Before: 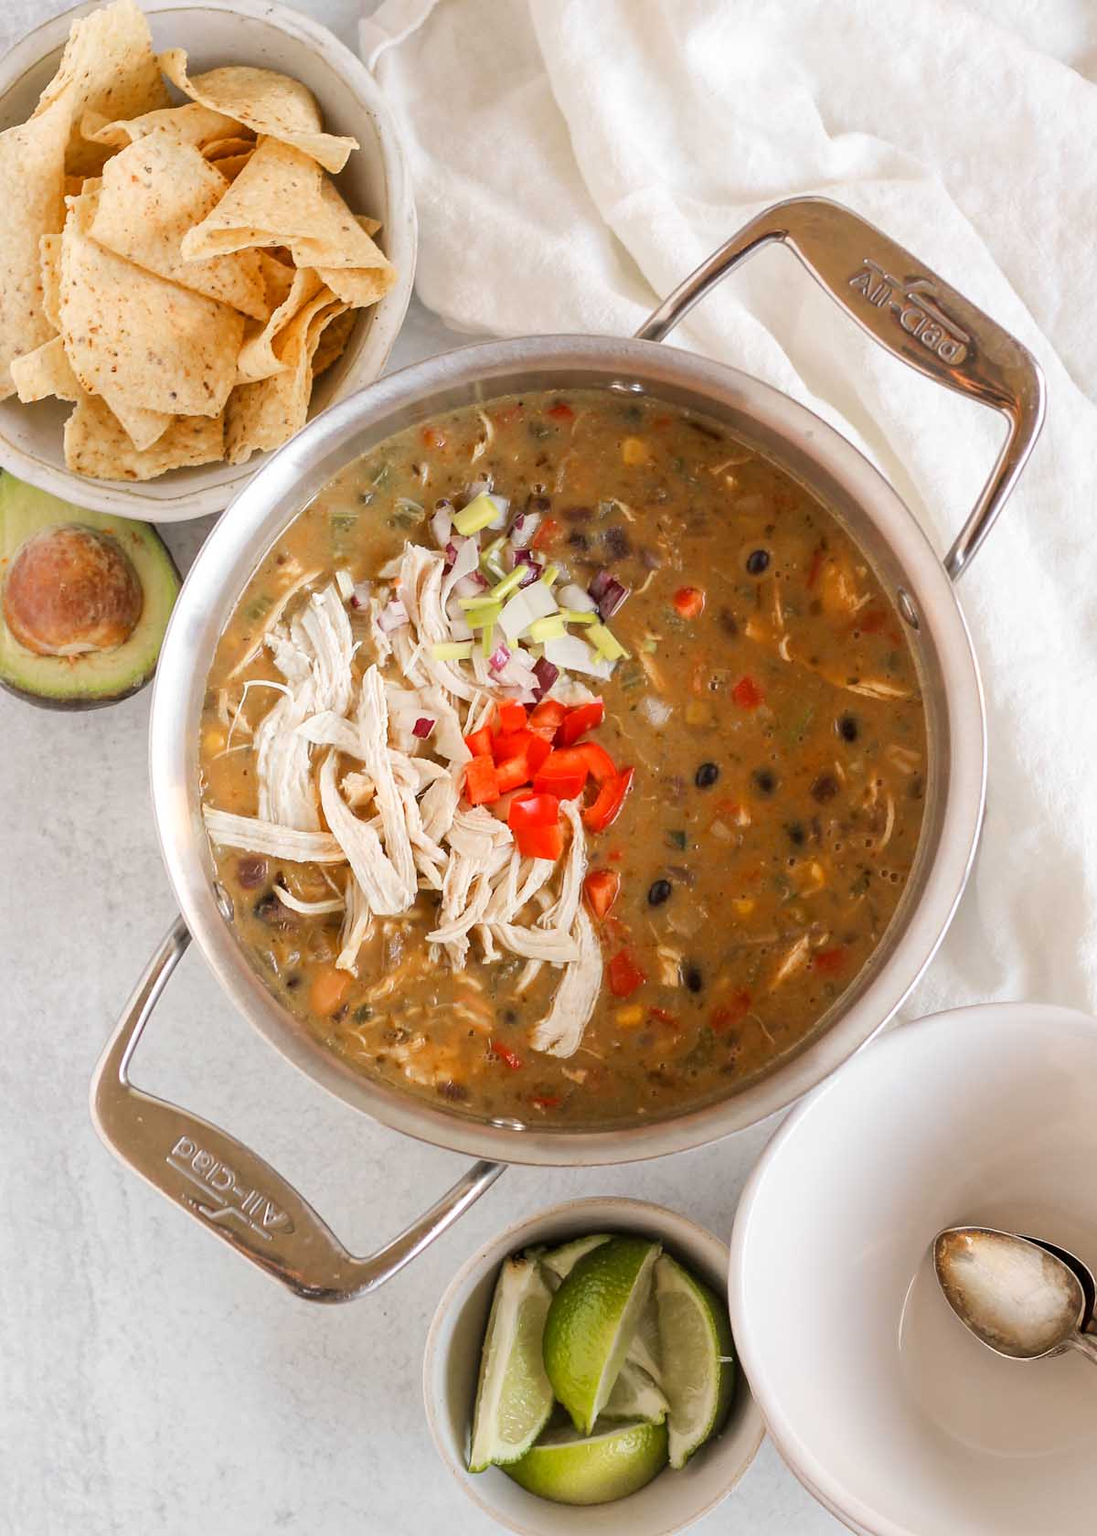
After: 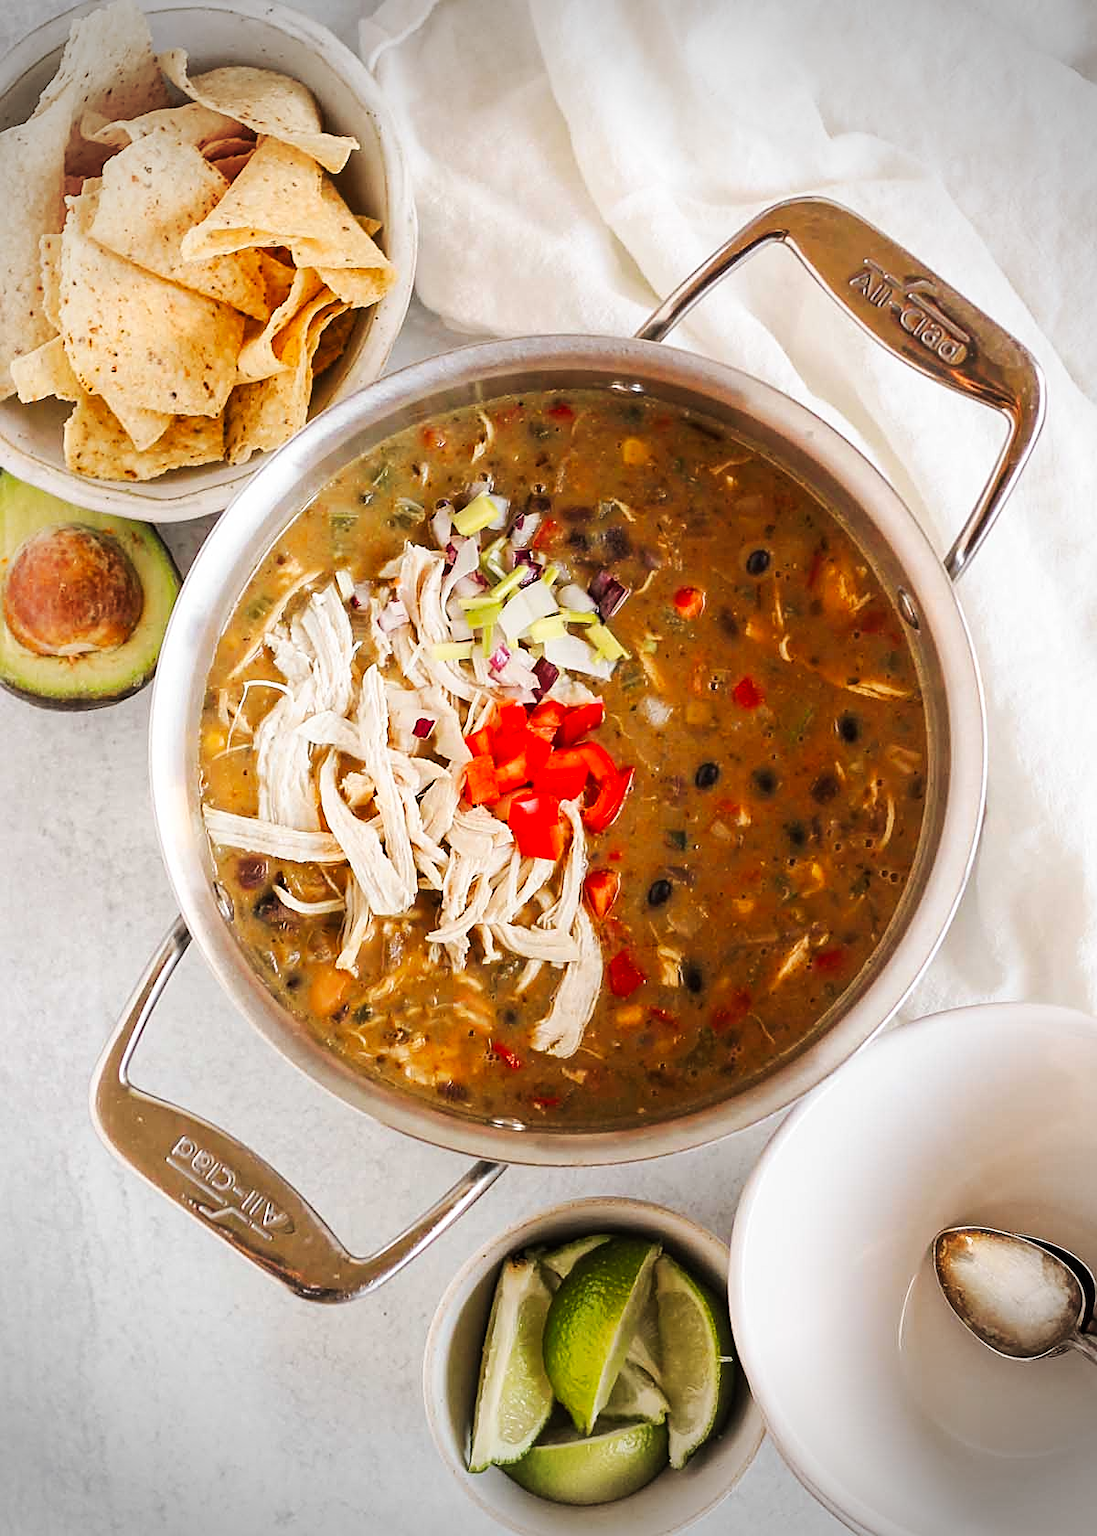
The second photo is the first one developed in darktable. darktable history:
vignetting: fall-off radius 31.48%, brightness -0.472
tone curve: curves: ch0 [(0, 0) (0.003, 0.009) (0.011, 0.013) (0.025, 0.019) (0.044, 0.029) (0.069, 0.04) (0.1, 0.053) (0.136, 0.08) (0.177, 0.114) (0.224, 0.151) (0.277, 0.207) (0.335, 0.267) (0.399, 0.35) (0.468, 0.442) (0.543, 0.545) (0.623, 0.656) (0.709, 0.752) (0.801, 0.843) (0.898, 0.932) (1, 1)], preserve colors none
sharpen: on, module defaults
